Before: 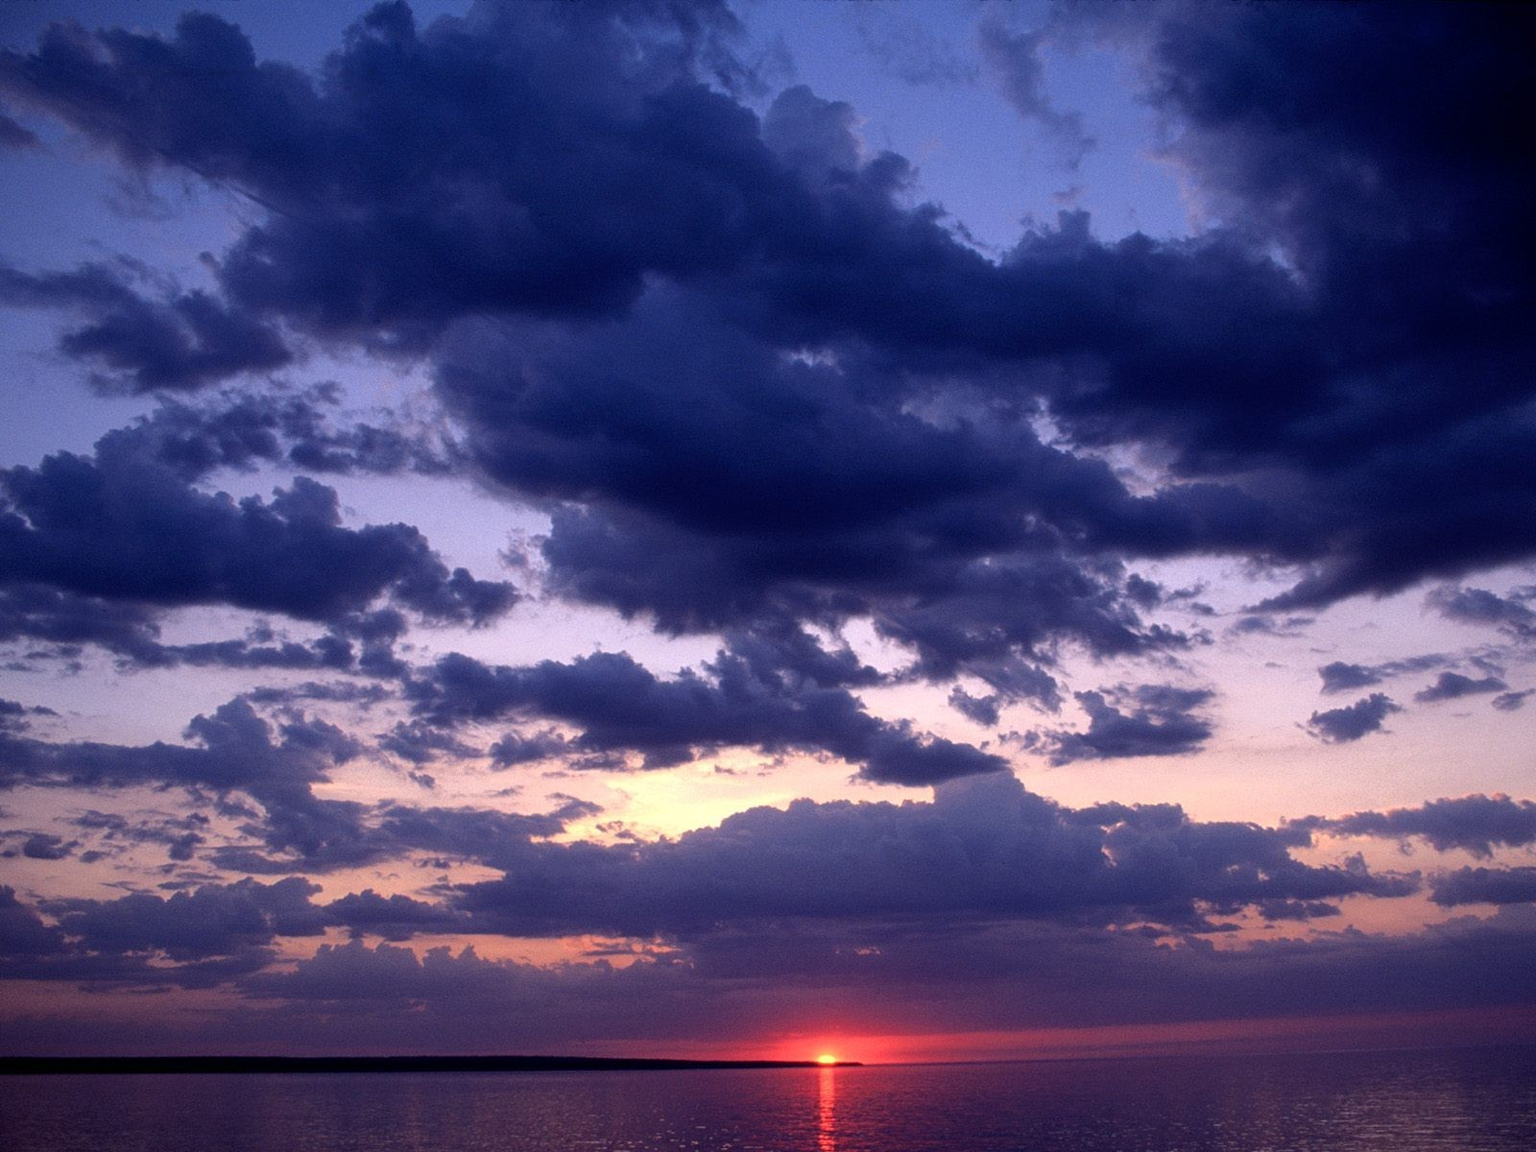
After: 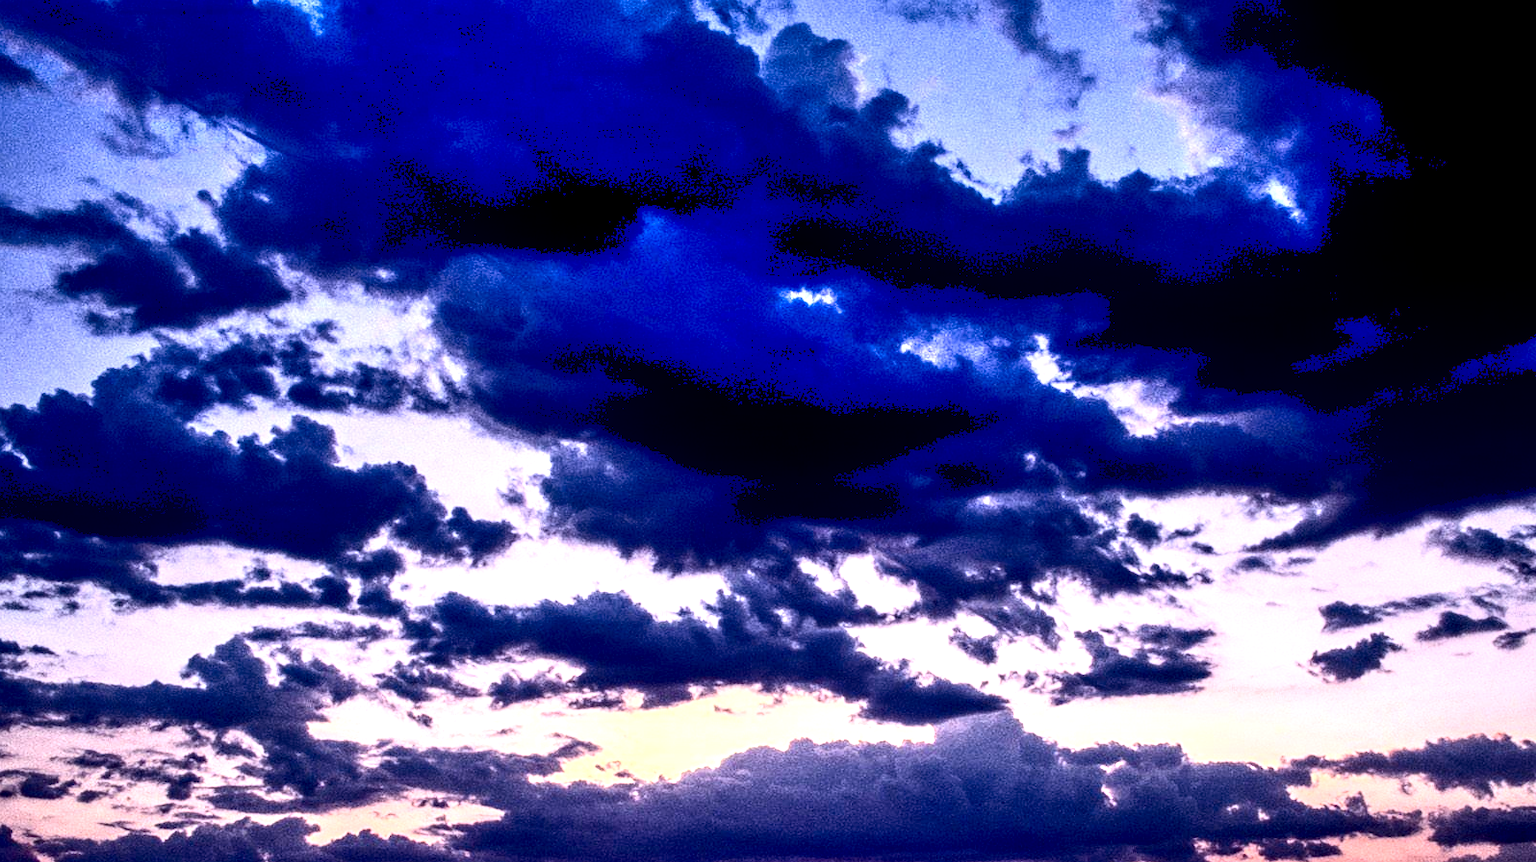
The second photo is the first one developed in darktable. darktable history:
crop: left 0.202%, top 5.492%, bottom 19.839%
tone equalizer: -8 EV -0.4 EV, -7 EV -0.397 EV, -6 EV -0.343 EV, -5 EV -0.24 EV, -3 EV 0.216 EV, -2 EV 0.362 EV, -1 EV 0.372 EV, +0 EV 0.416 EV
exposure: black level correction 0.012, compensate exposure bias true, compensate highlight preservation false
contrast brightness saturation: contrast 0.401, brightness 0.044, saturation 0.247
contrast equalizer: y [[0.5, 0.496, 0.435, 0.435, 0.496, 0.5], [0.5 ×6], [0.5 ×6], [0 ×6], [0 ×6]], mix -0.985
local contrast: highlights 65%, shadows 53%, detail 169%, midtone range 0.519
shadows and highlights: soften with gaussian
